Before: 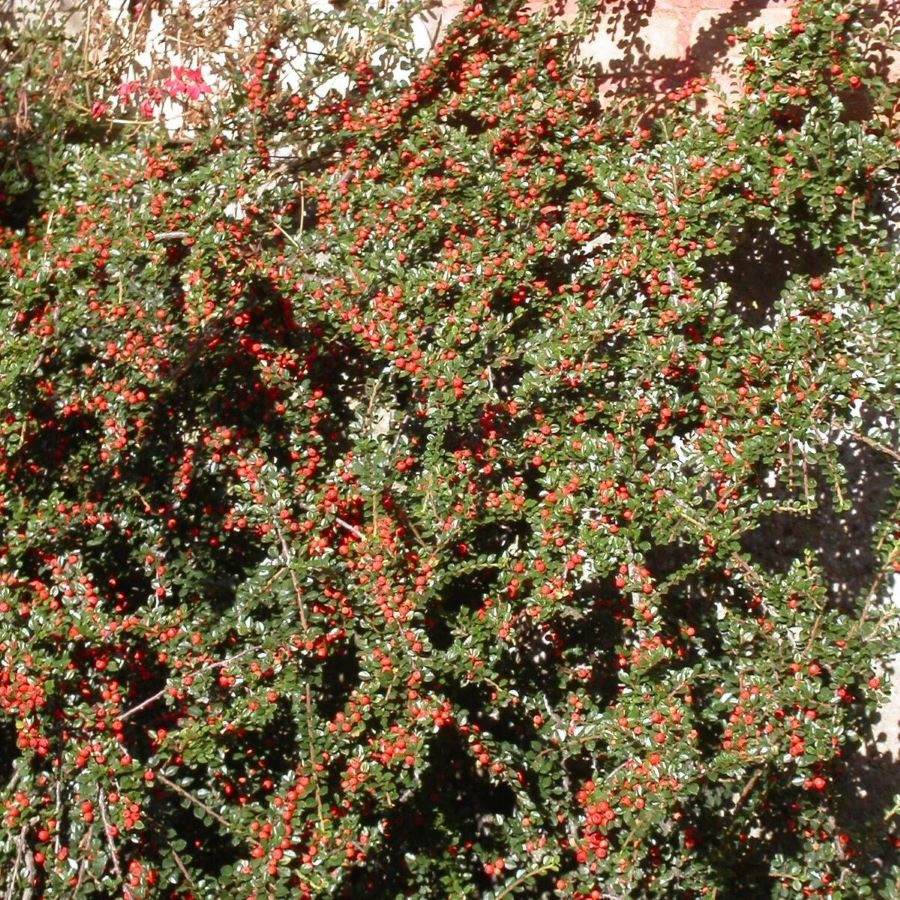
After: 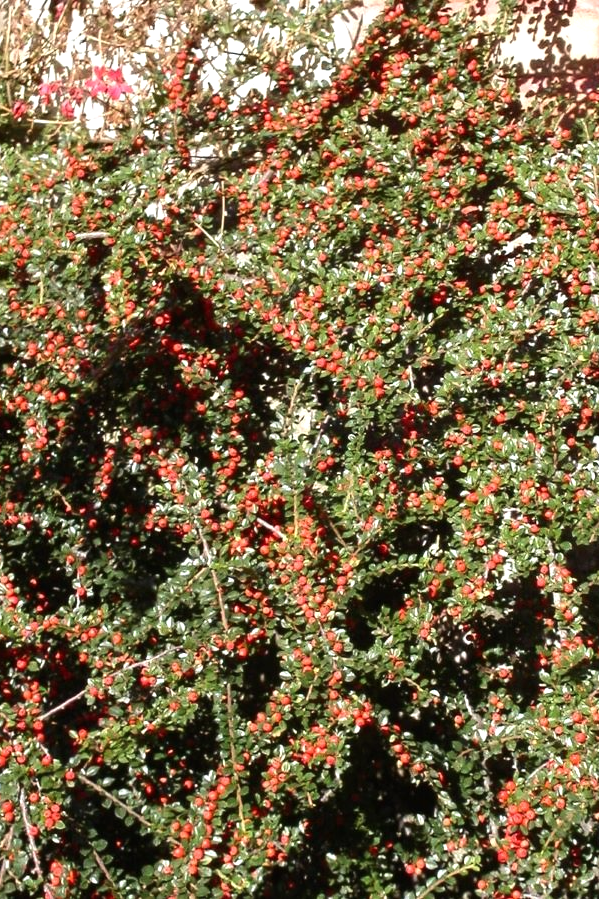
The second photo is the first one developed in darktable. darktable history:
crop and rotate: left 8.786%, right 24.548%
tone equalizer: -8 EV -0.417 EV, -7 EV -0.389 EV, -6 EV -0.333 EV, -5 EV -0.222 EV, -3 EV 0.222 EV, -2 EV 0.333 EV, -1 EV 0.389 EV, +0 EV 0.417 EV, edges refinement/feathering 500, mask exposure compensation -1.57 EV, preserve details no
